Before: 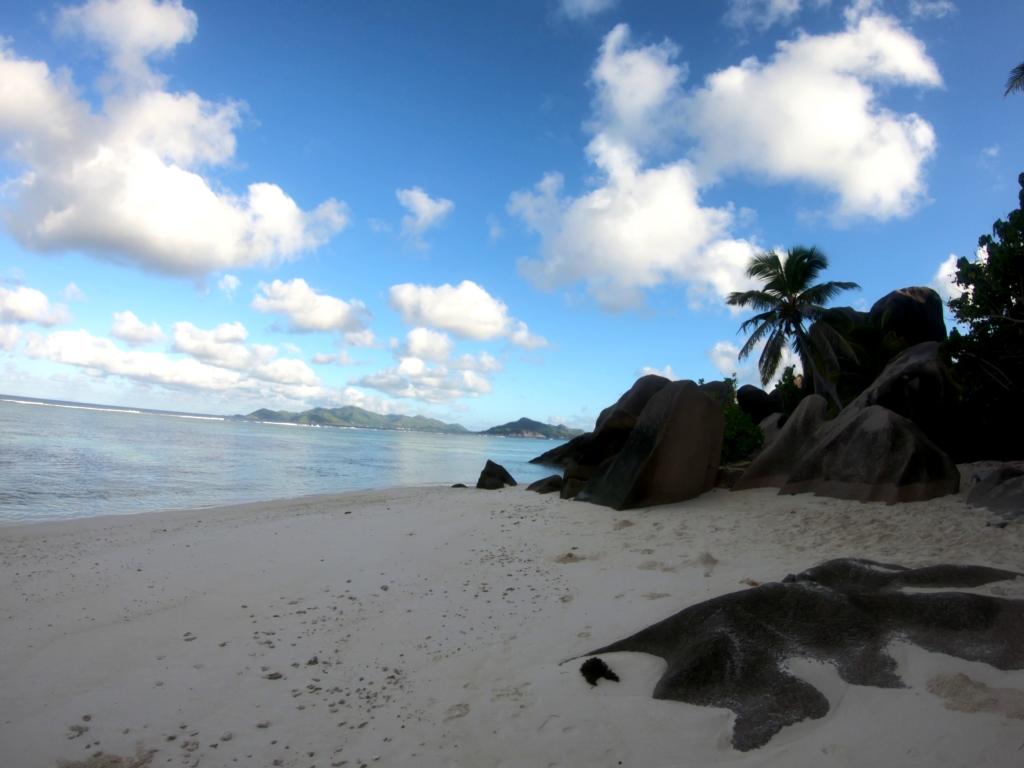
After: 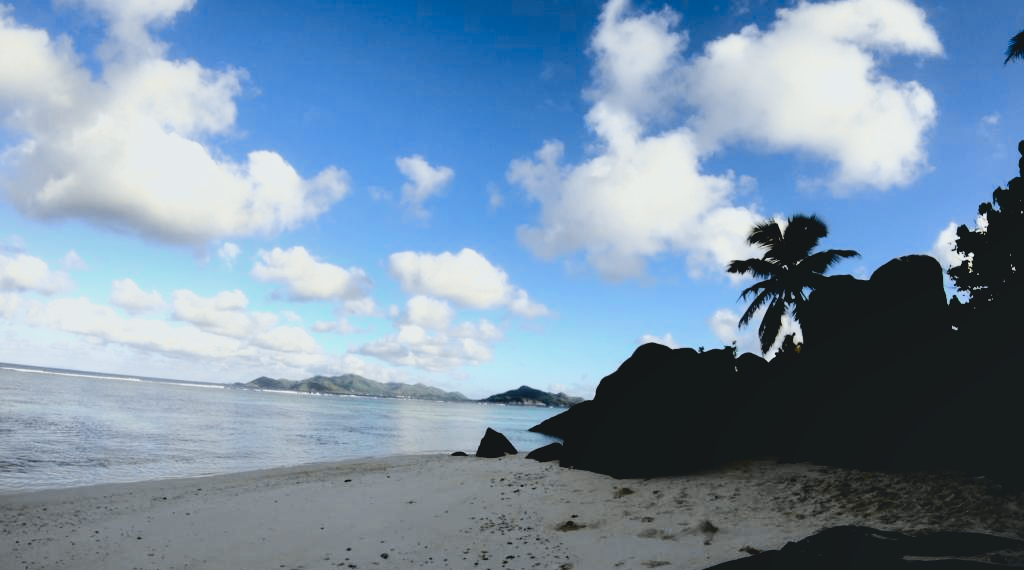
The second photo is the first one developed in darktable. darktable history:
filmic rgb: black relative exposure -7.49 EV, white relative exposure 4.99 EV, hardness 3.31, contrast 1.299, color science v6 (2022)
shadows and highlights: shadows 31.65, highlights -31.56, soften with gaussian
exposure: black level correction 0.044, exposure -0.231 EV, compensate exposure bias true, compensate highlight preservation false
color zones: curves: ch1 [(0, 0.455) (0.063, 0.455) (0.286, 0.495) (0.429, 0.5) (0.571, 0.5) (0.714, 0.5) (0.857, 0.5) (1, 0.455)]; ch2 [(0, 0.532) (0.063, 0.521) (0.233, 0.447) (0.429, 0.489) (0.571, 0.5) (0.714, 0.5) (0.857, 0.5) (1, 0.532)]
crop: top 4.267%, bottom 21.436%
tone curve: curves: ch0 [(0, 0.074) (0.129, 0.136) (0.285, 0.301) (0.689, 0.764) (0.854, 0.926) (0.987, 0.977)]; ch1 [(0, 0) (0.337, 0.249) (0.434, 0.437) (0.485, 0.491) (0.515, 0.495) (0.566, 0.57) (0.625, 0.625) (0.764, 0.806) (1, 1)]; ch2 [(0, 0) (0.314, 0.301) (0.401, 0.411) (0.505, 0.499) (0.54, 0.54) (0.608, 0.613) (0.706, 0.735) (1, 1)], color space Lab, independent channels, preserve colors none
